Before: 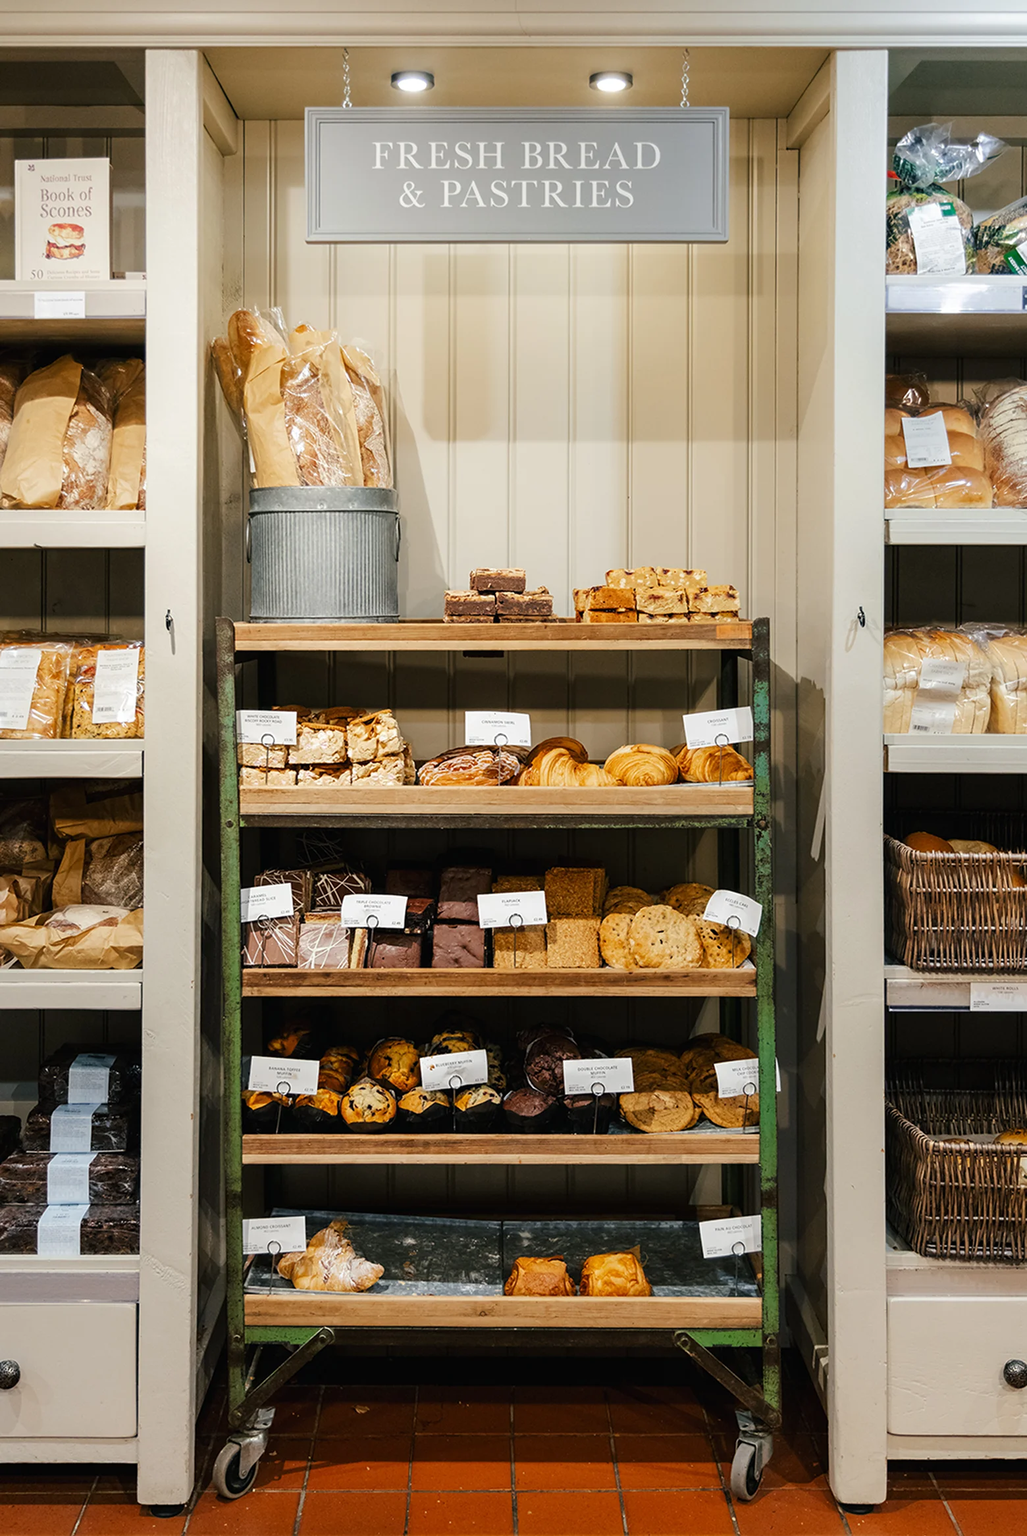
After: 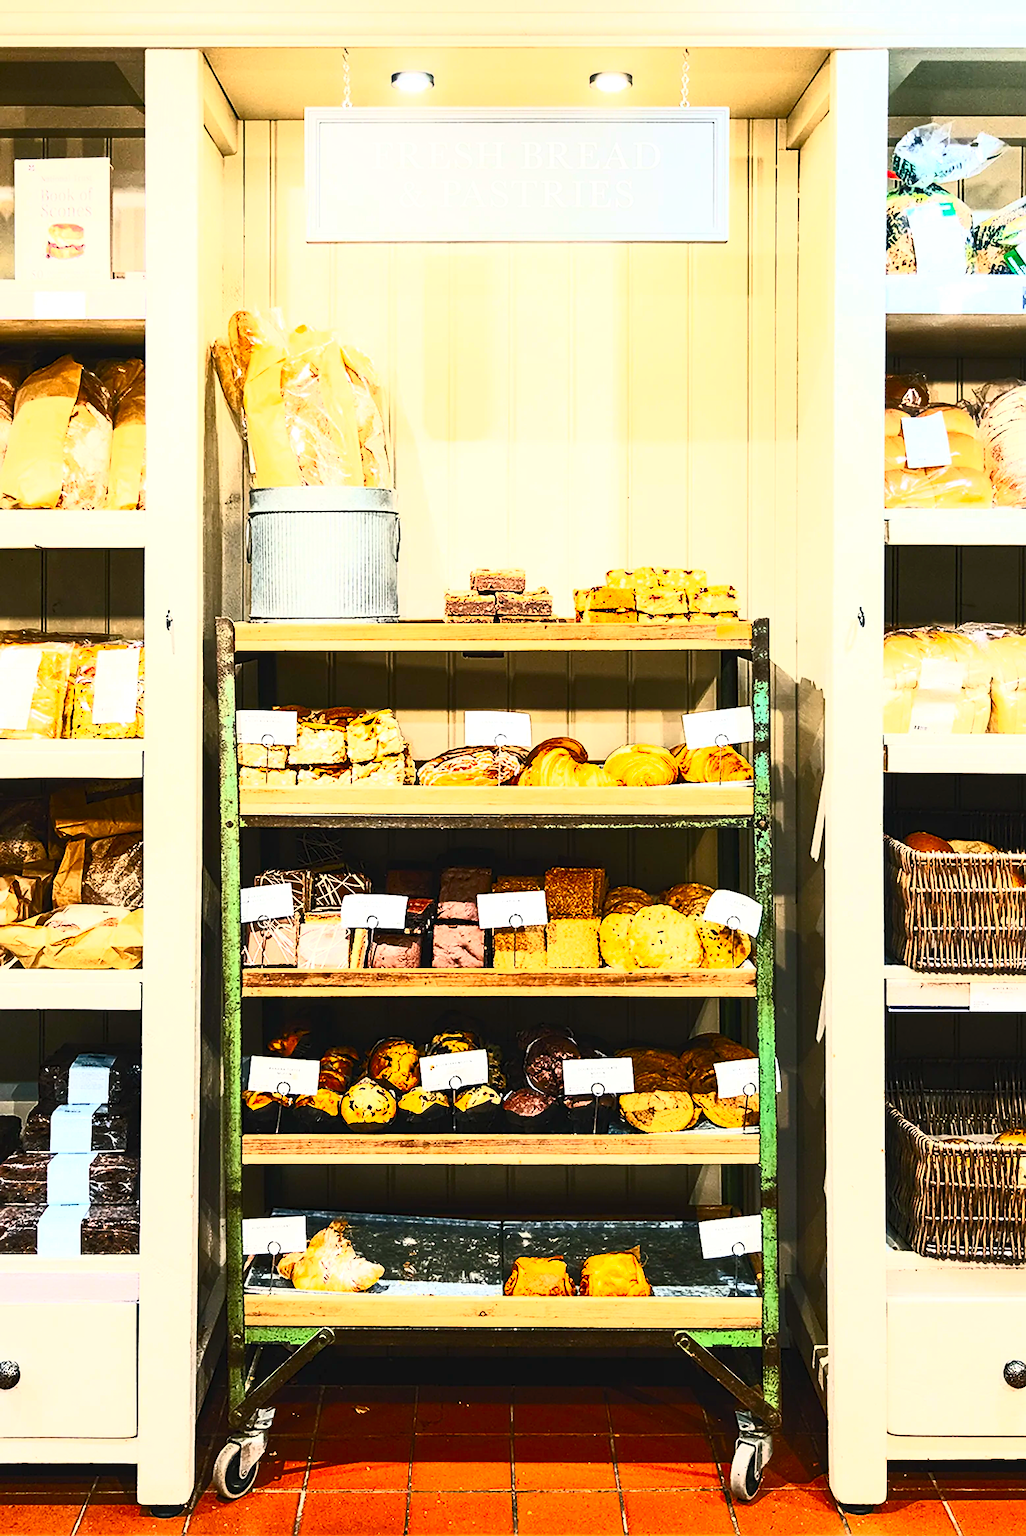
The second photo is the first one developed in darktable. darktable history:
sharpen: on, module defaults
exposure: exposure 0.656 EV, compensate highlight preservation false
contrast brightness saturation: contrast 0.843, brightness 0.583, saturation 0.575
